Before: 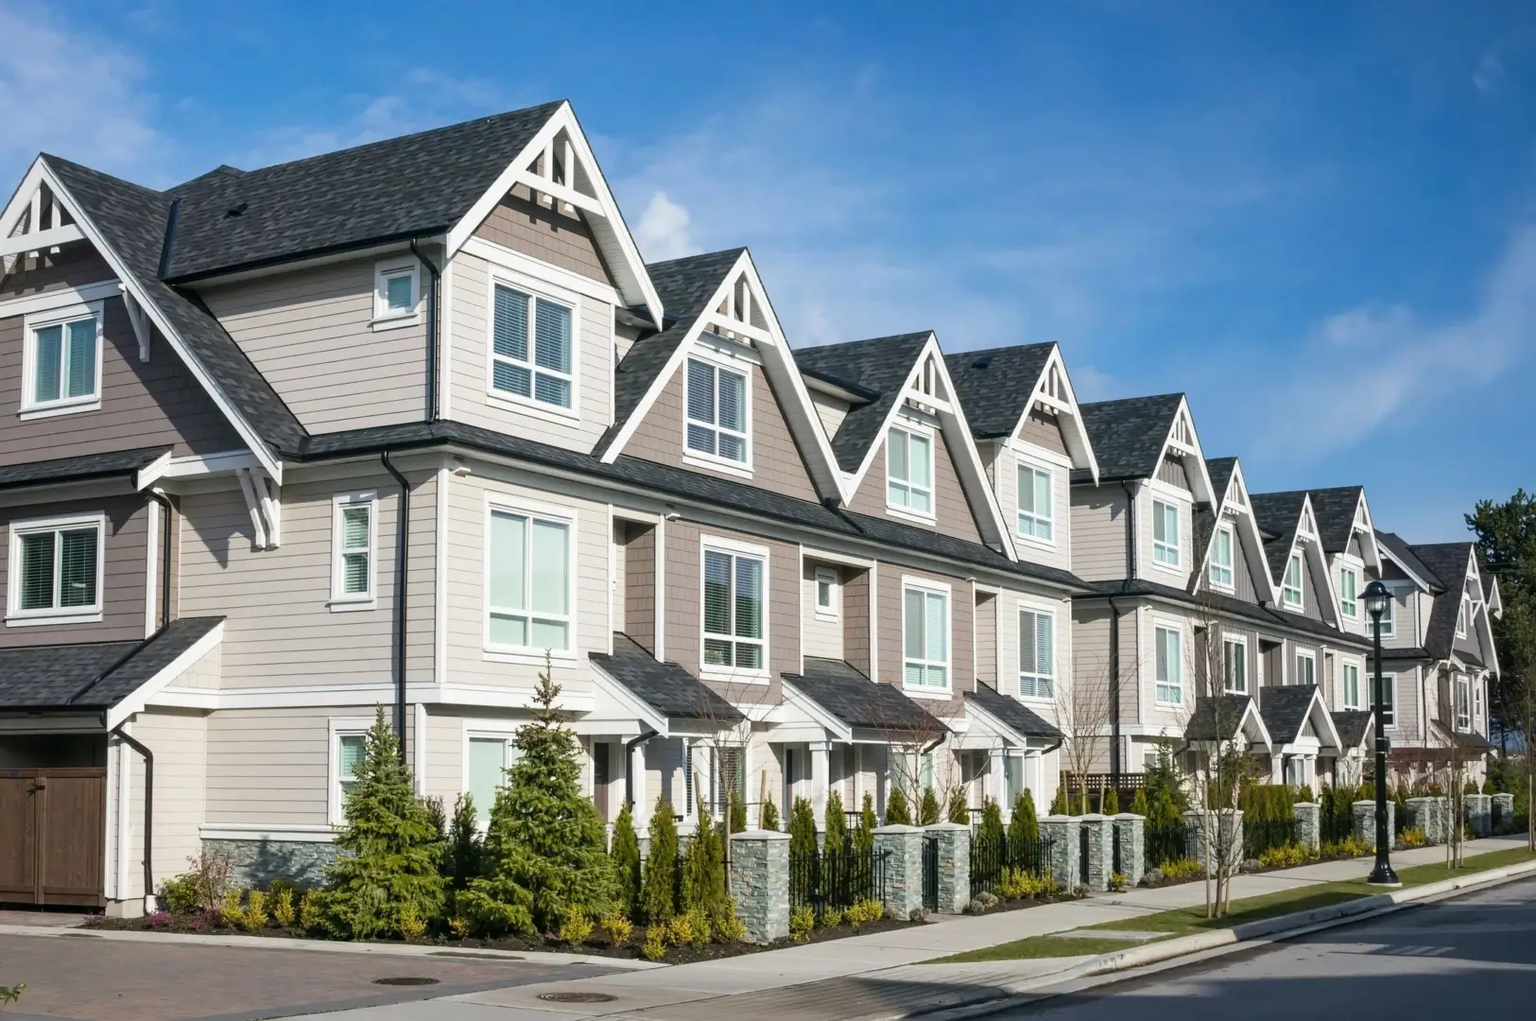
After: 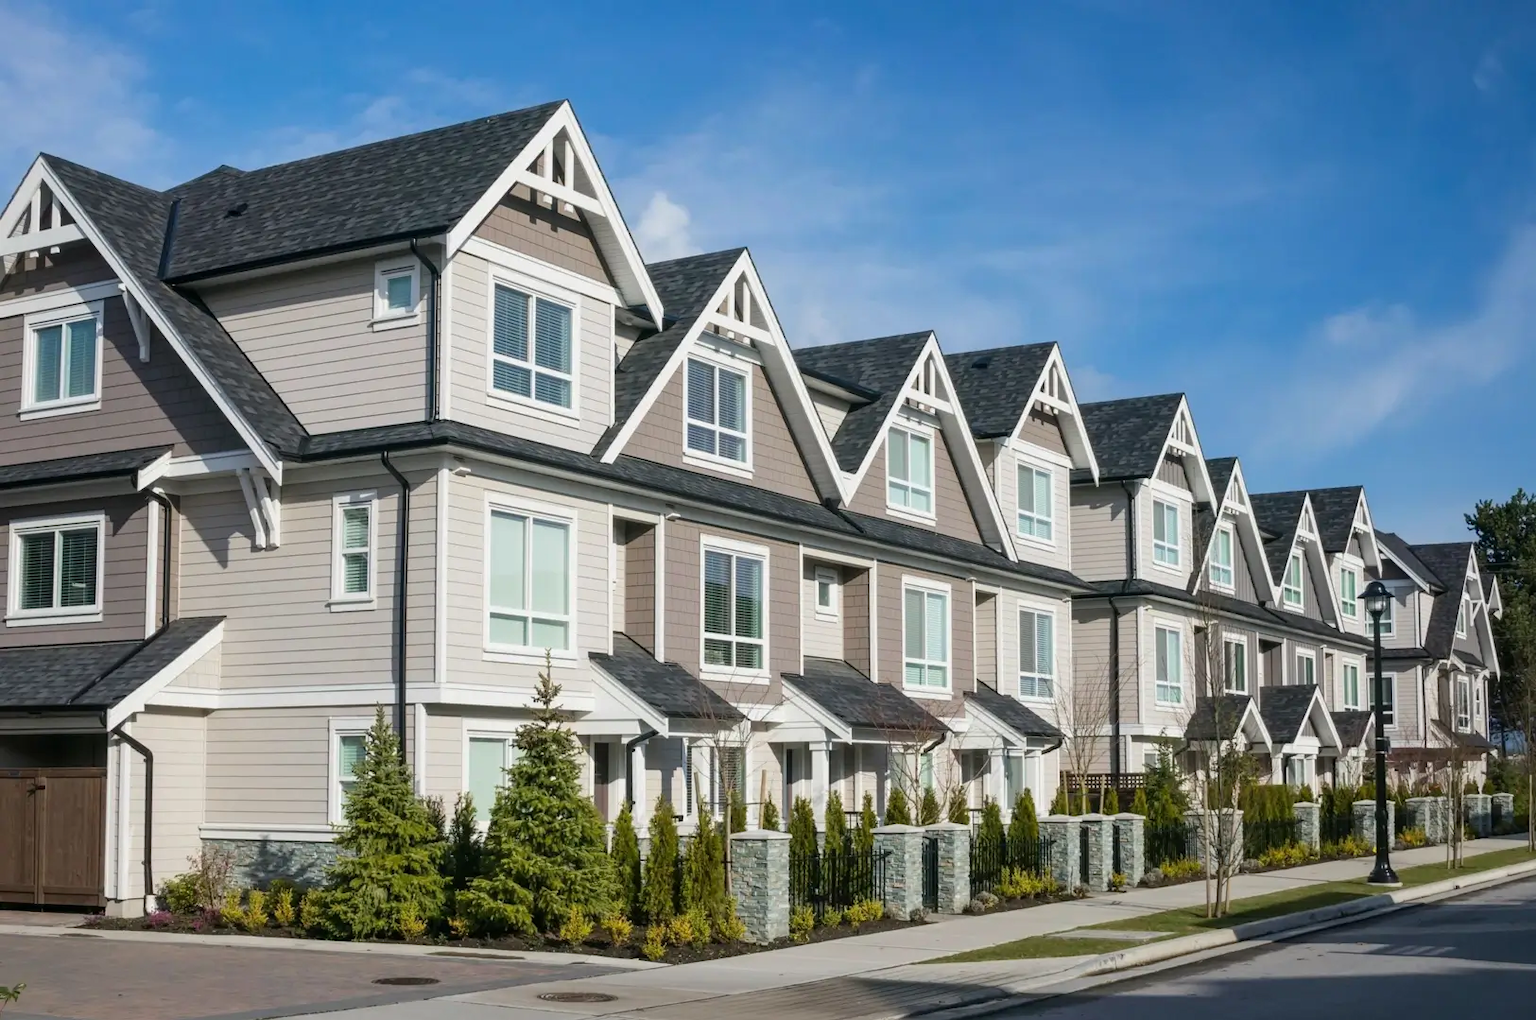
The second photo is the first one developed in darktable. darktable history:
shadows and highlights: shadows -20.55, white point adjustment -1.95, highlights -34.74
